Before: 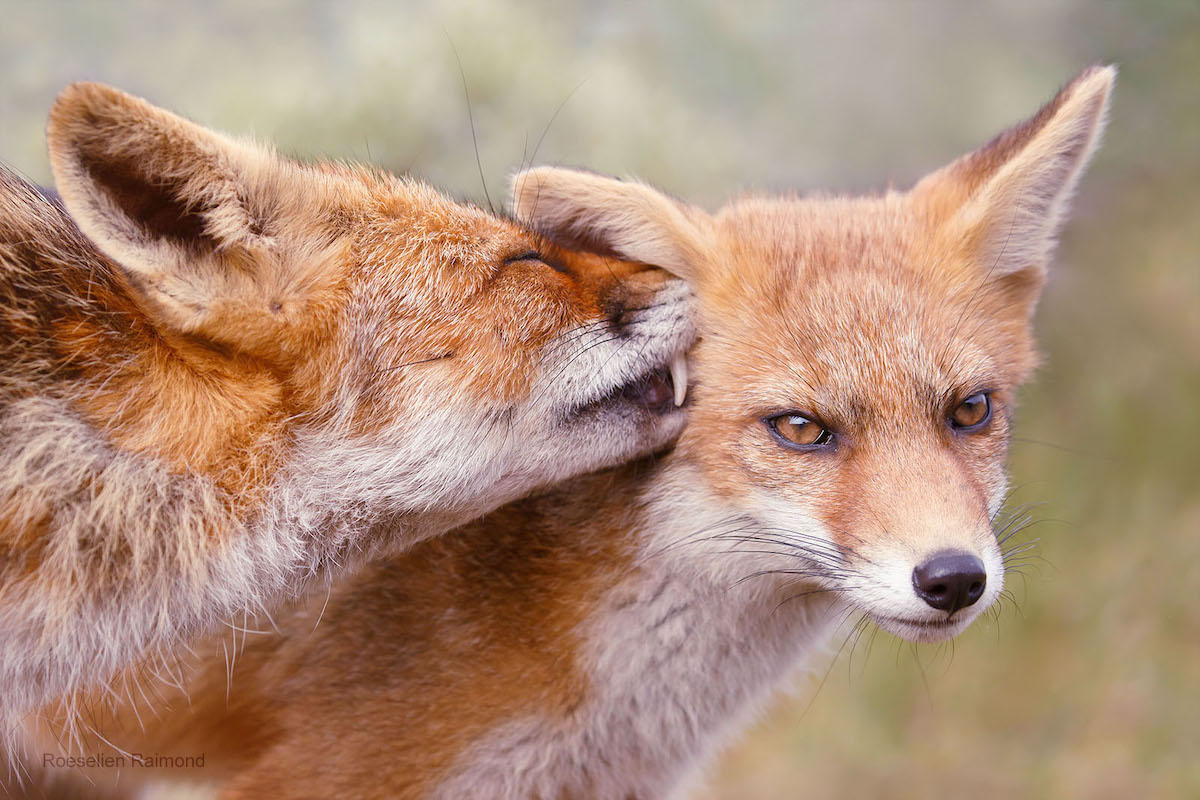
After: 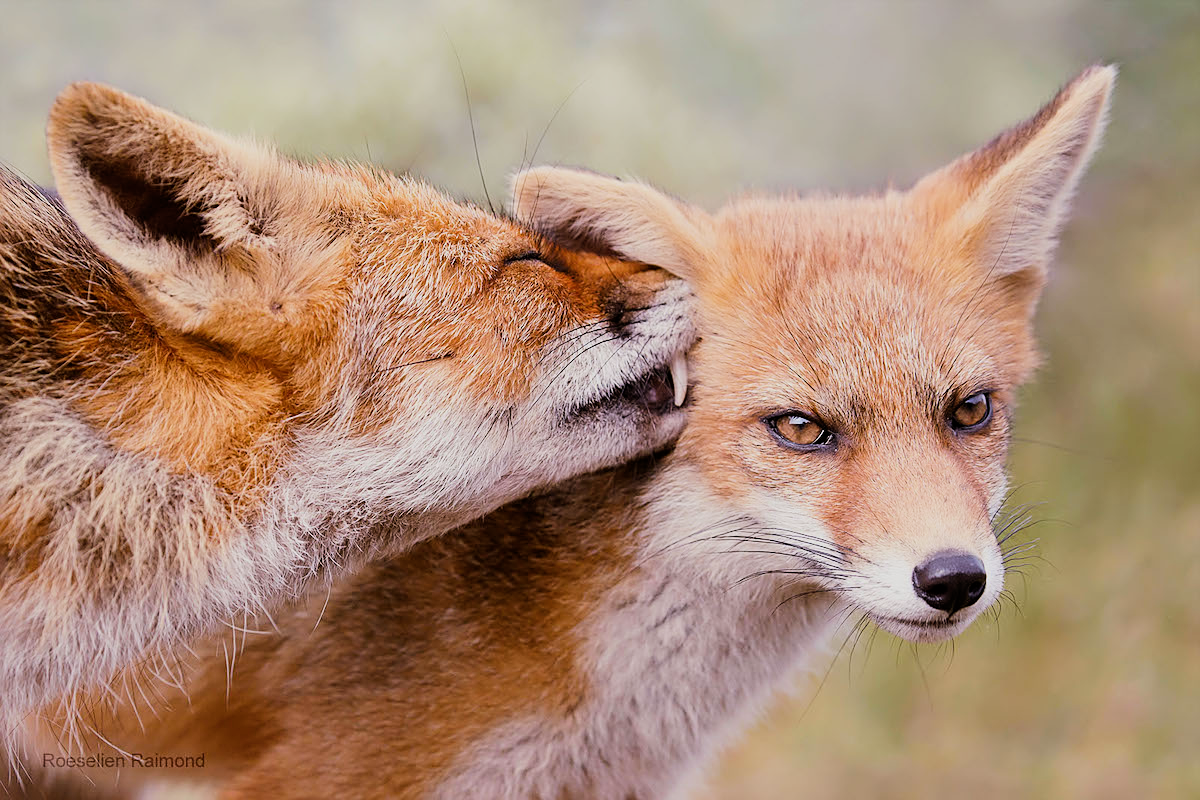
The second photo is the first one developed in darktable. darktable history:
sharpen: on, module defaults
color balance rgb: shadows lift › chroma 3.556%, shadows lift › hue 89.83°, perceptual saturation grading › global saturation -0.095%, global vibrance 20%
filmic rgb: black relative exposure -7.65 EV, white relative exposure 4.56 EV, hardness 3.61, contrast 1.249
